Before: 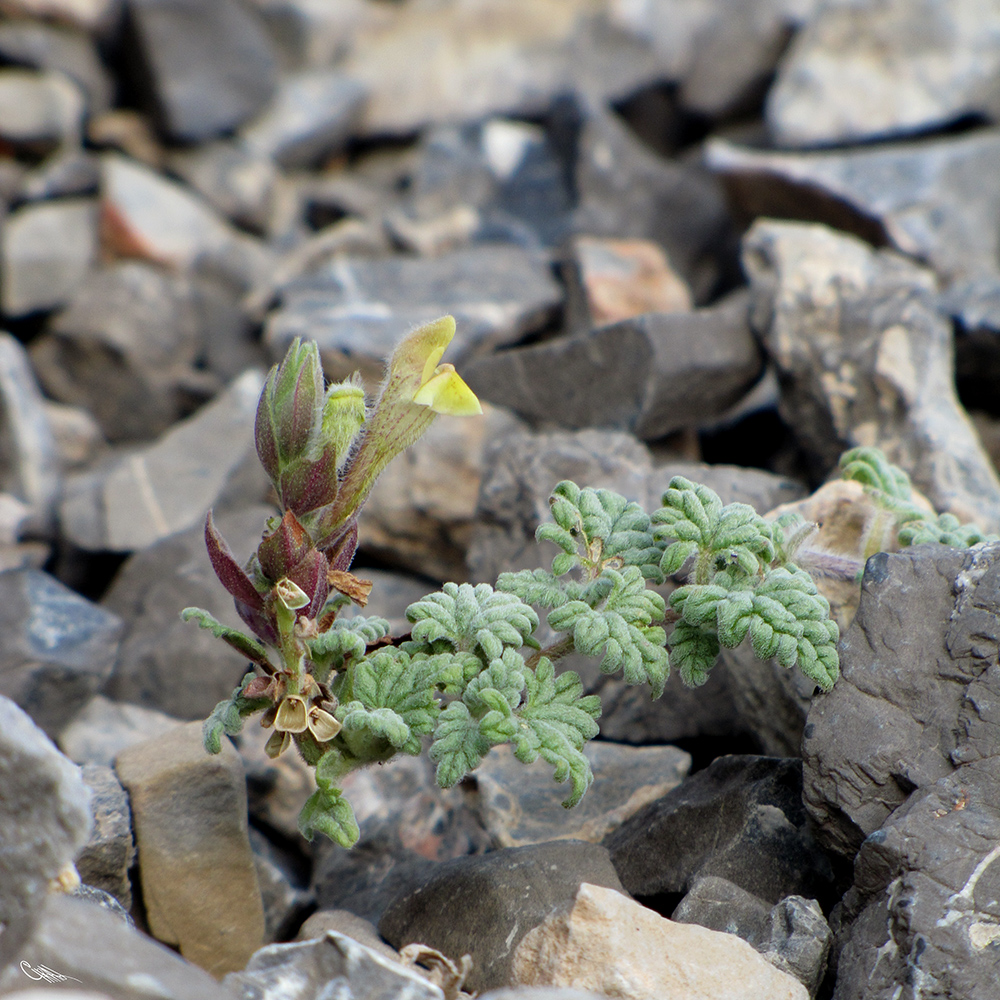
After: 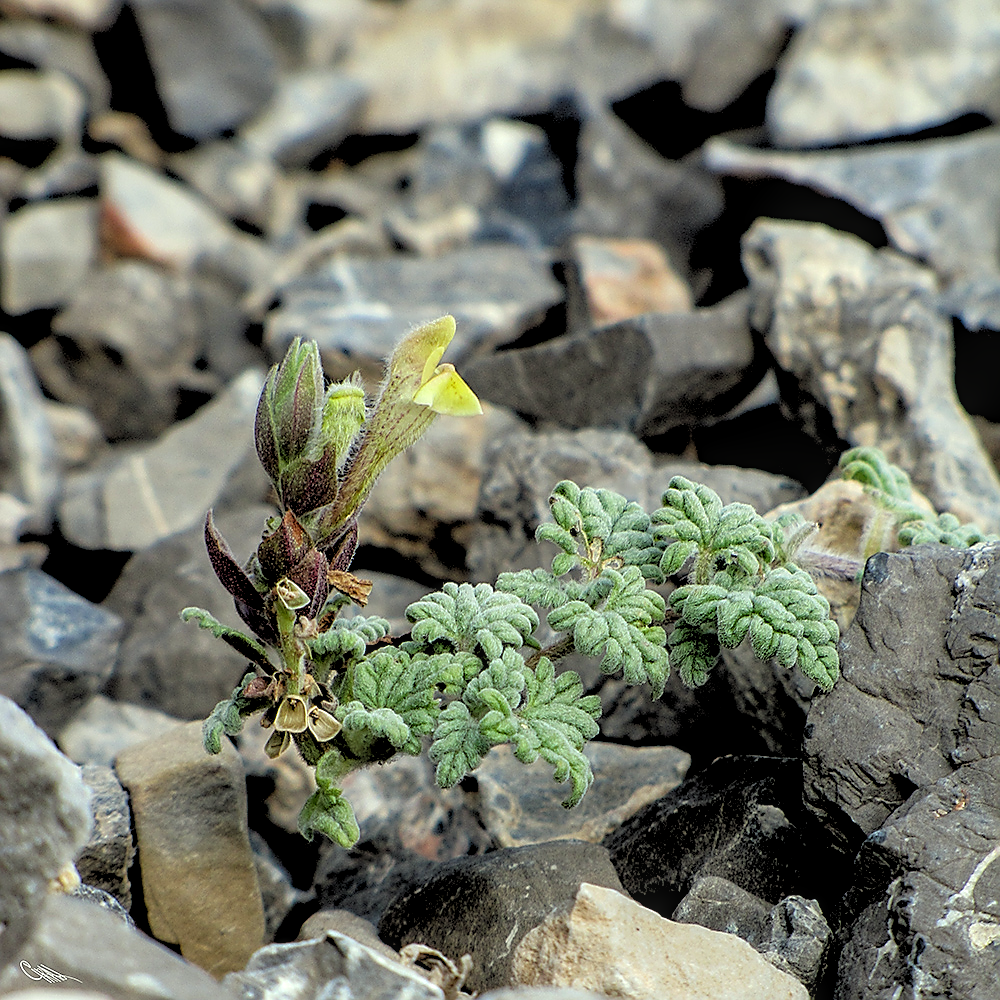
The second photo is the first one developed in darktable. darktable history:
sharpen: radius 1.4, amount 1.25, threshold 0.7
local contrast: on, module defaults
rgb levels: levels [[0.029, 0.461, 0.922], [0, 0.5, 1], [0, 0.5, 1]]
color correction: highlights a* -4.28, highlights b* 6.53
